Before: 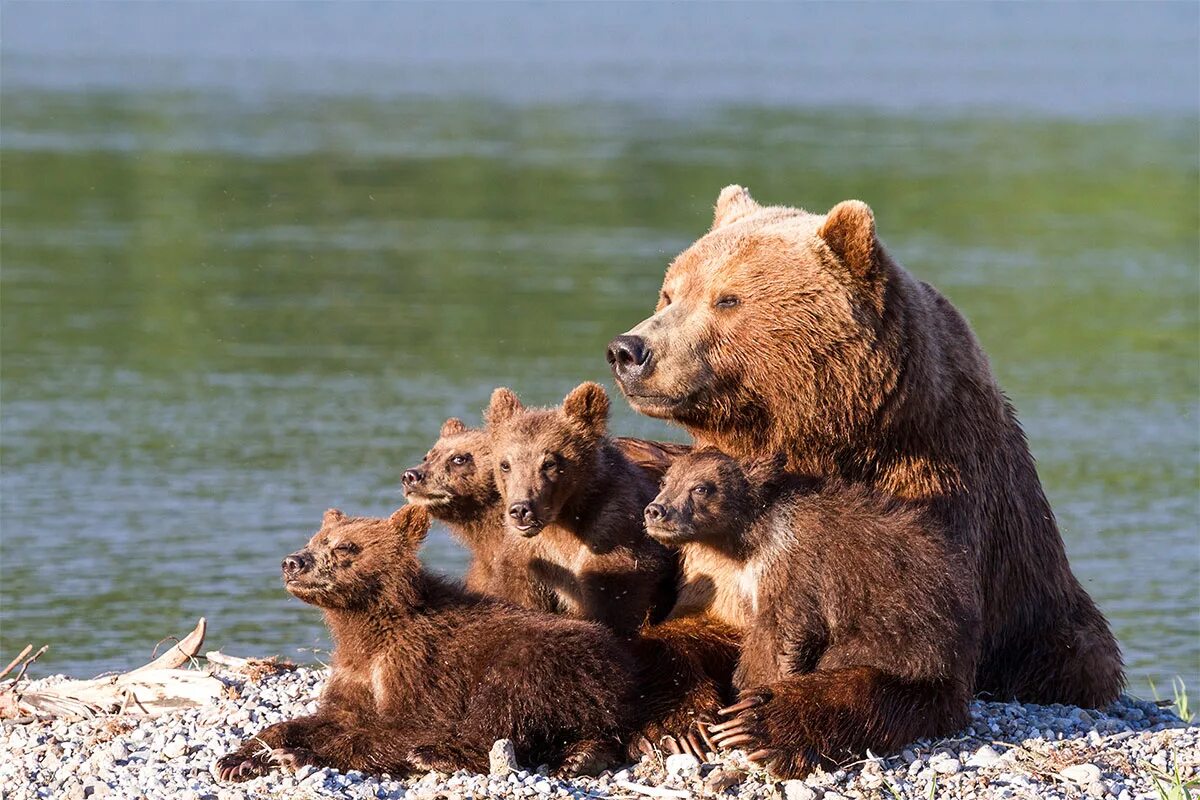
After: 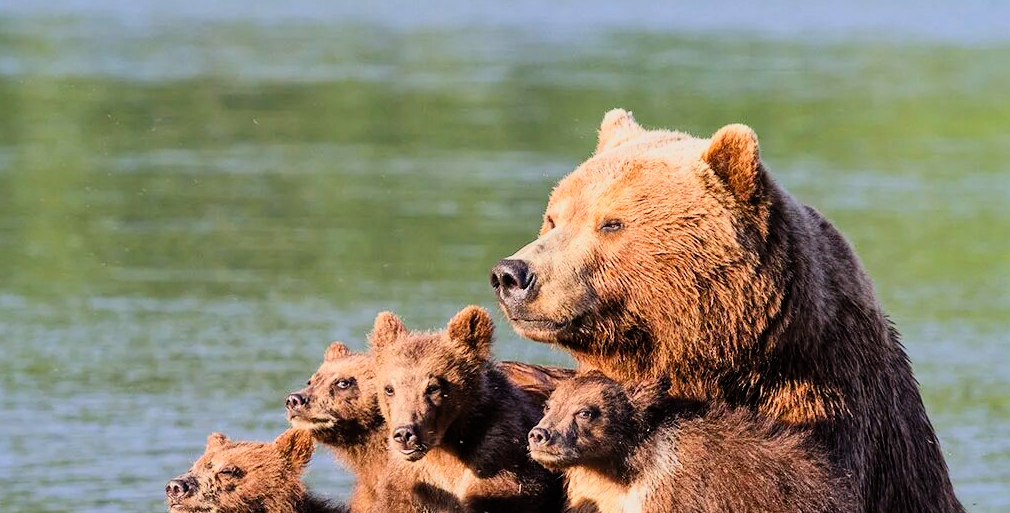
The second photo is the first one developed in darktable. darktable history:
contrast brightness saturation: contrast 0.202, brightness 0.162, saturation 0.222
crop and rotate: left 9.713%, top 9.509%, right 6.05%, bottom 26.278%
filmic rgb: black relative exposure -7.77 EV, white relative exposure 4.43 EV, hardness 3.76, latitude 38.54%, contrast 0.966, highlights saturation mix 8.61%, shadows ↔ highlights balance 4.48%, color science v6 (2022)
